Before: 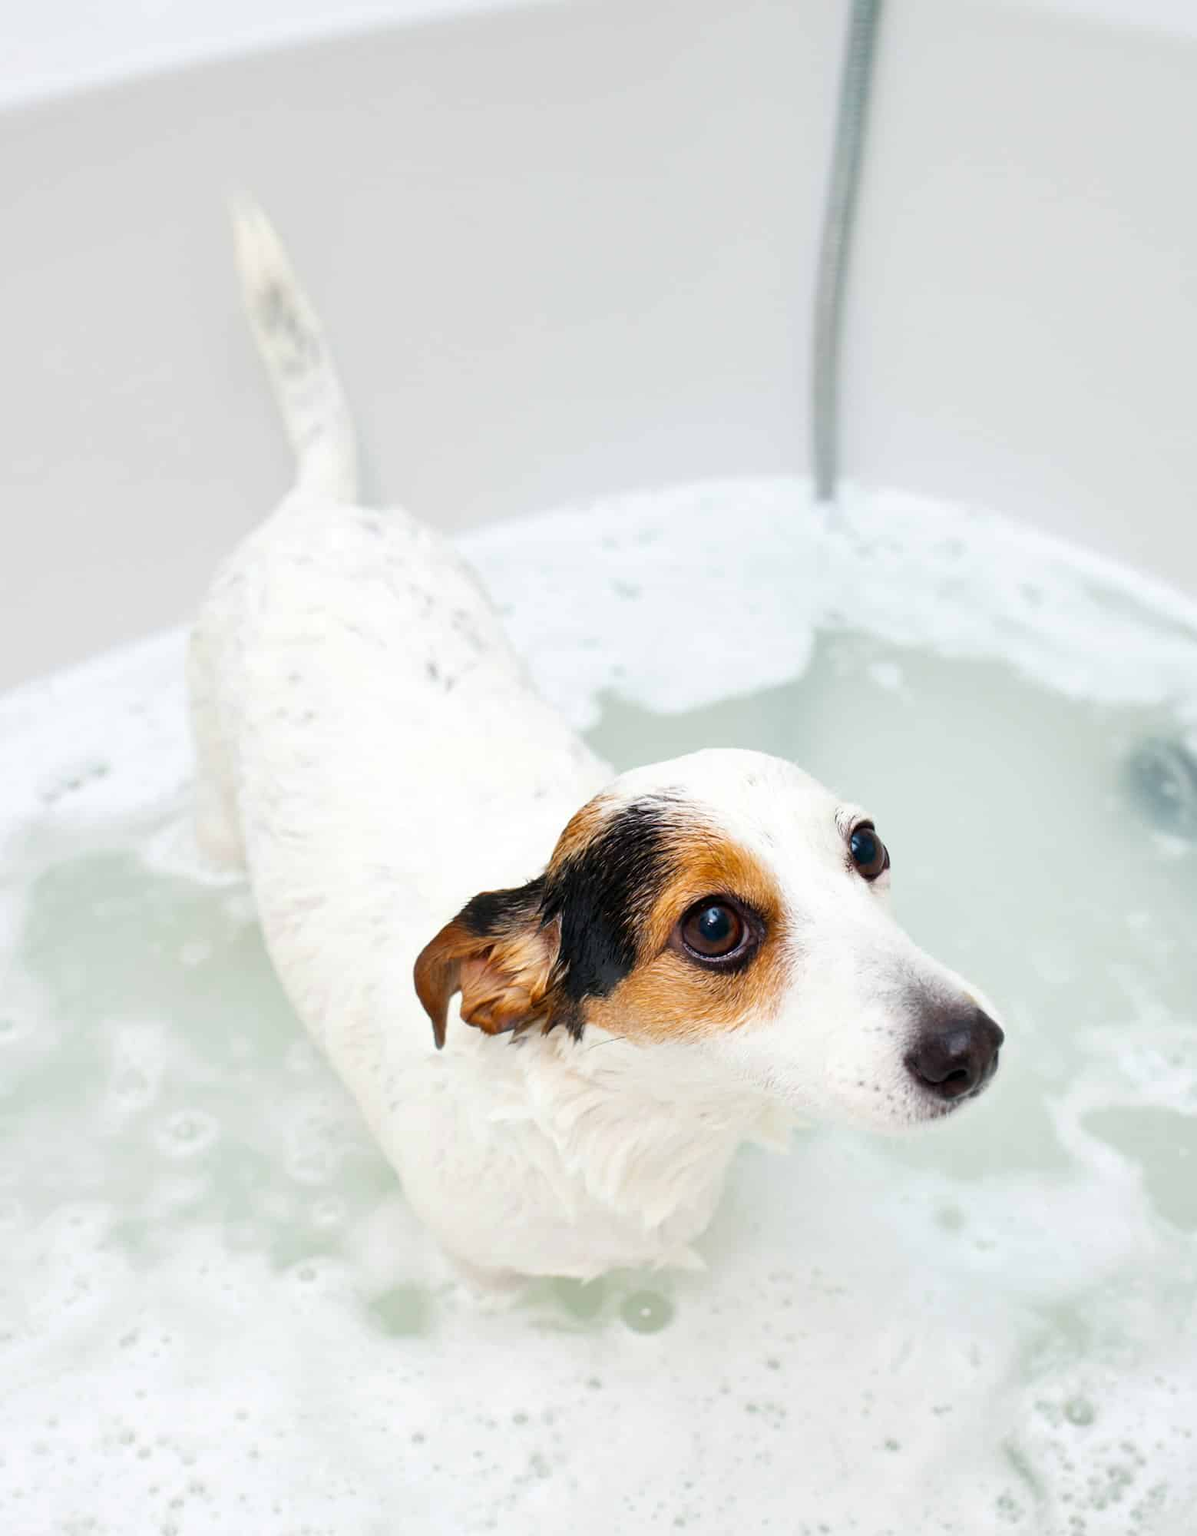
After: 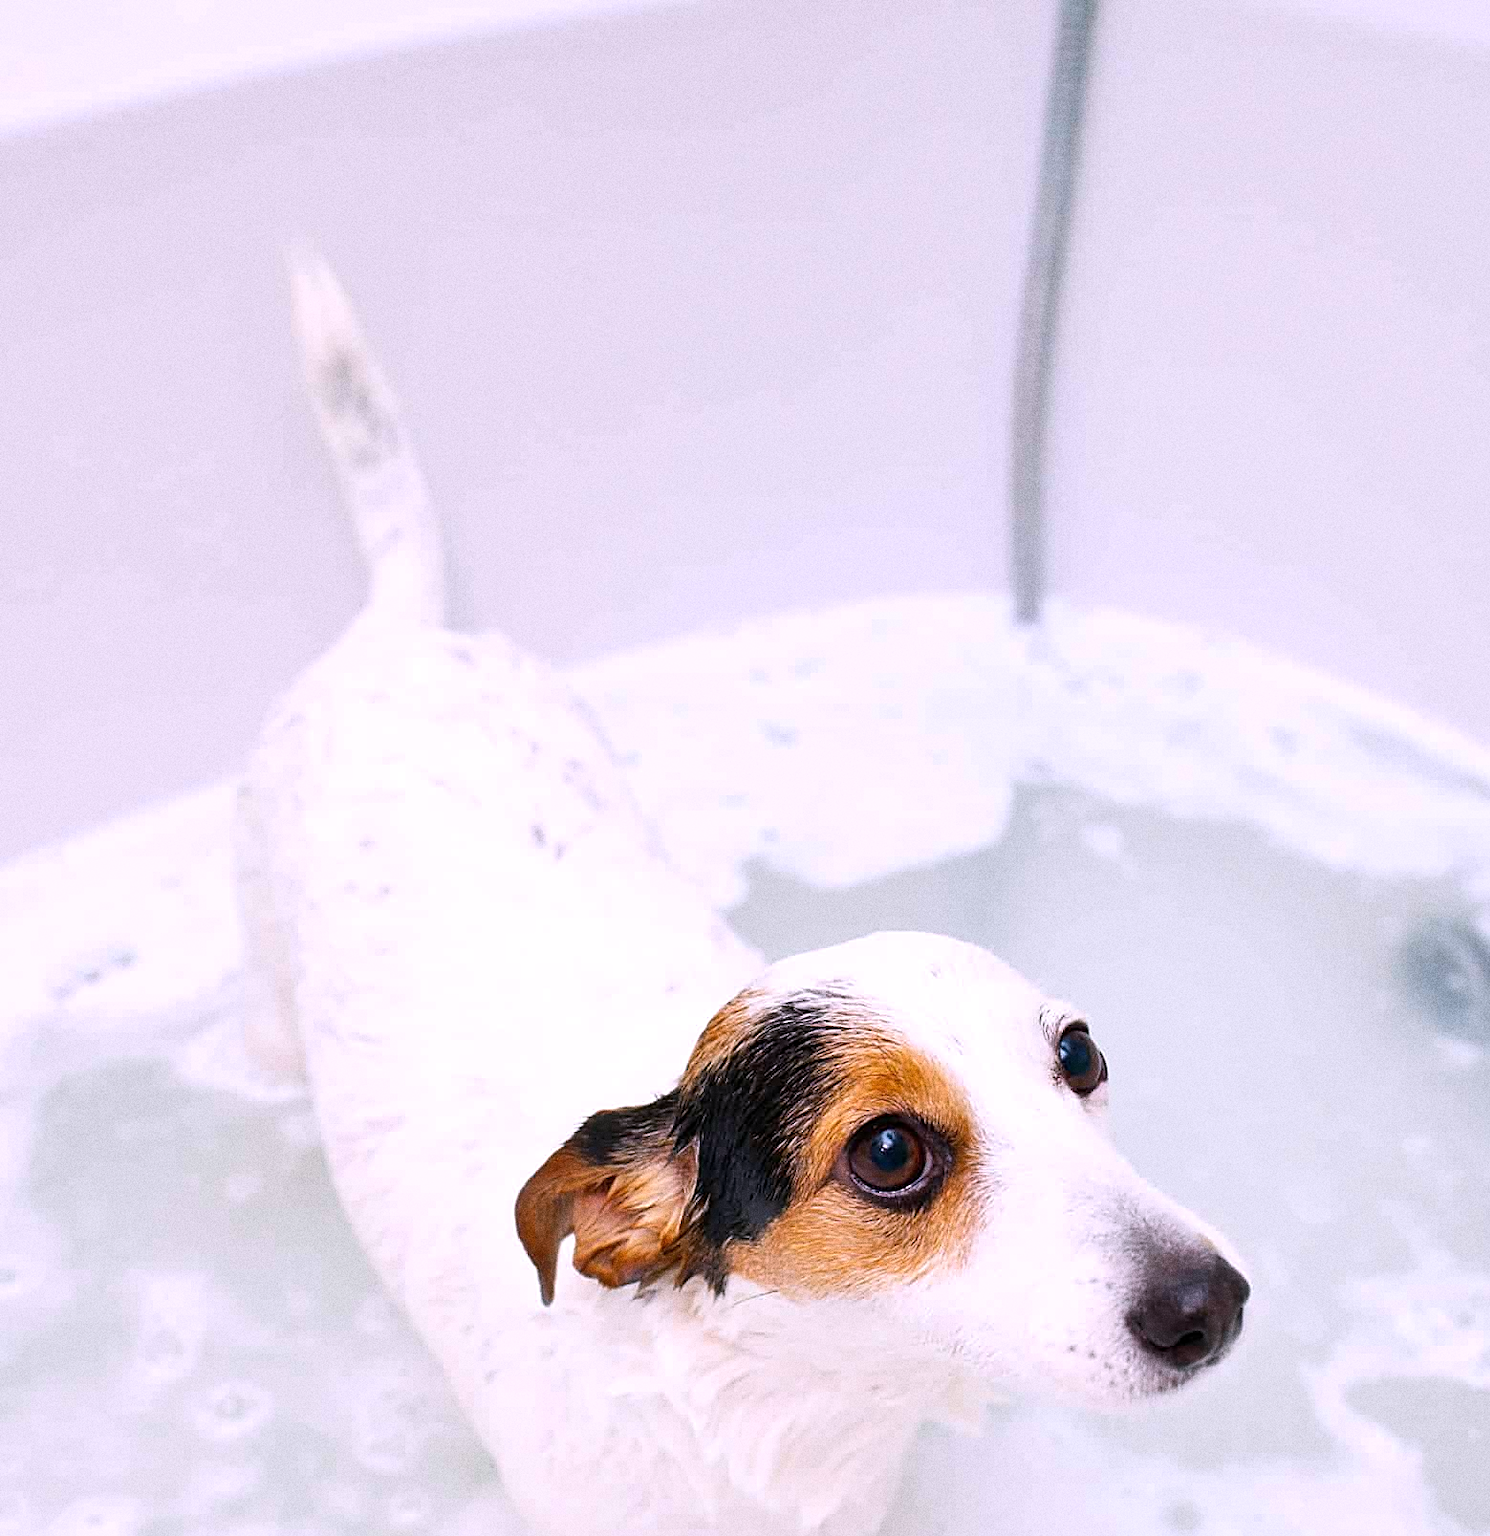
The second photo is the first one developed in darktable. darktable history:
crop: bottom 19.644%
white balance: red 1.066, blue 1.119
sharpen: on, module defaults
grain: coarseness 0.09 ISO, strength 40%
